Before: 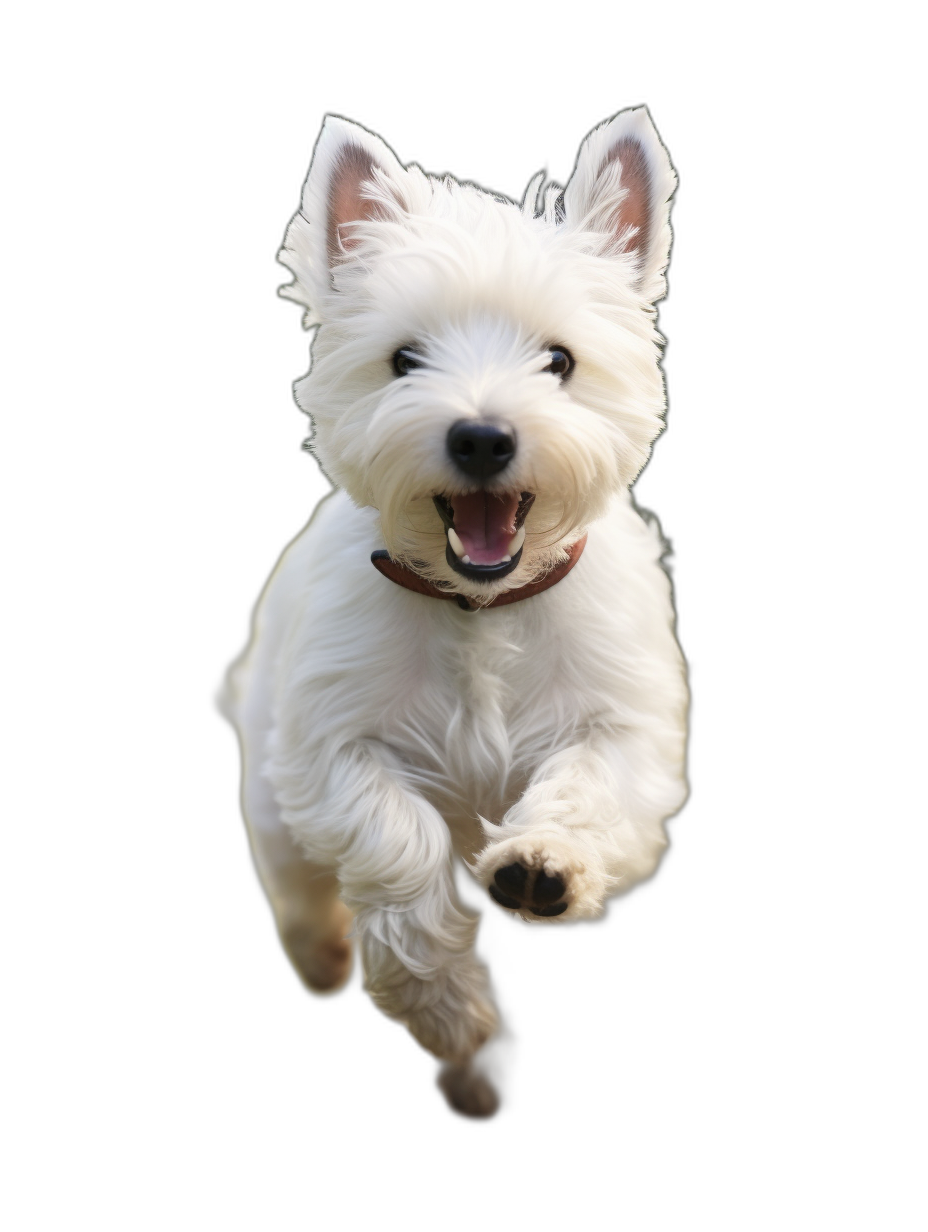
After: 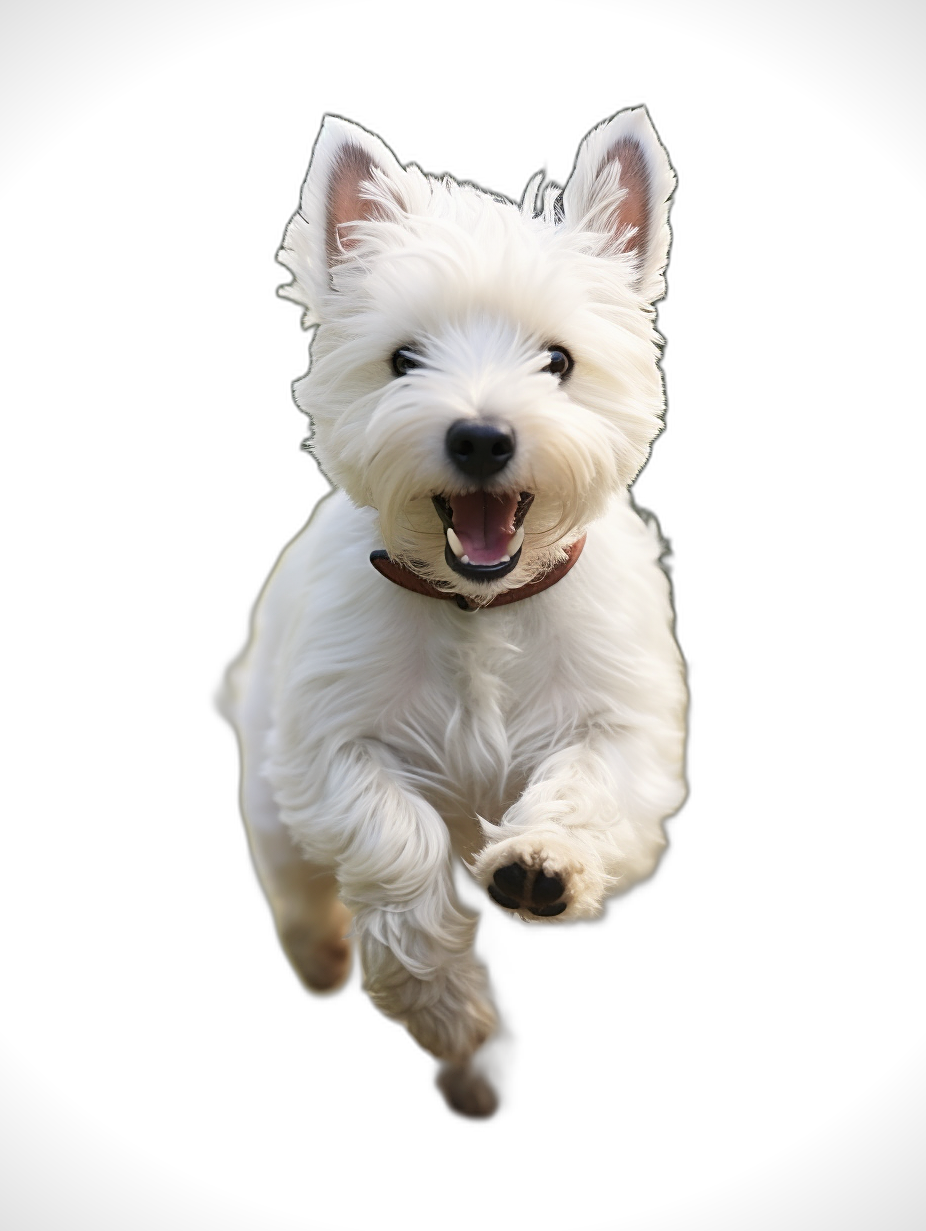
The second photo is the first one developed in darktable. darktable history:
vignetting: fall-off start 100.66%
sharpen: on, module defaults
crop and rotate: left 0.143%, bottom 0.012%
